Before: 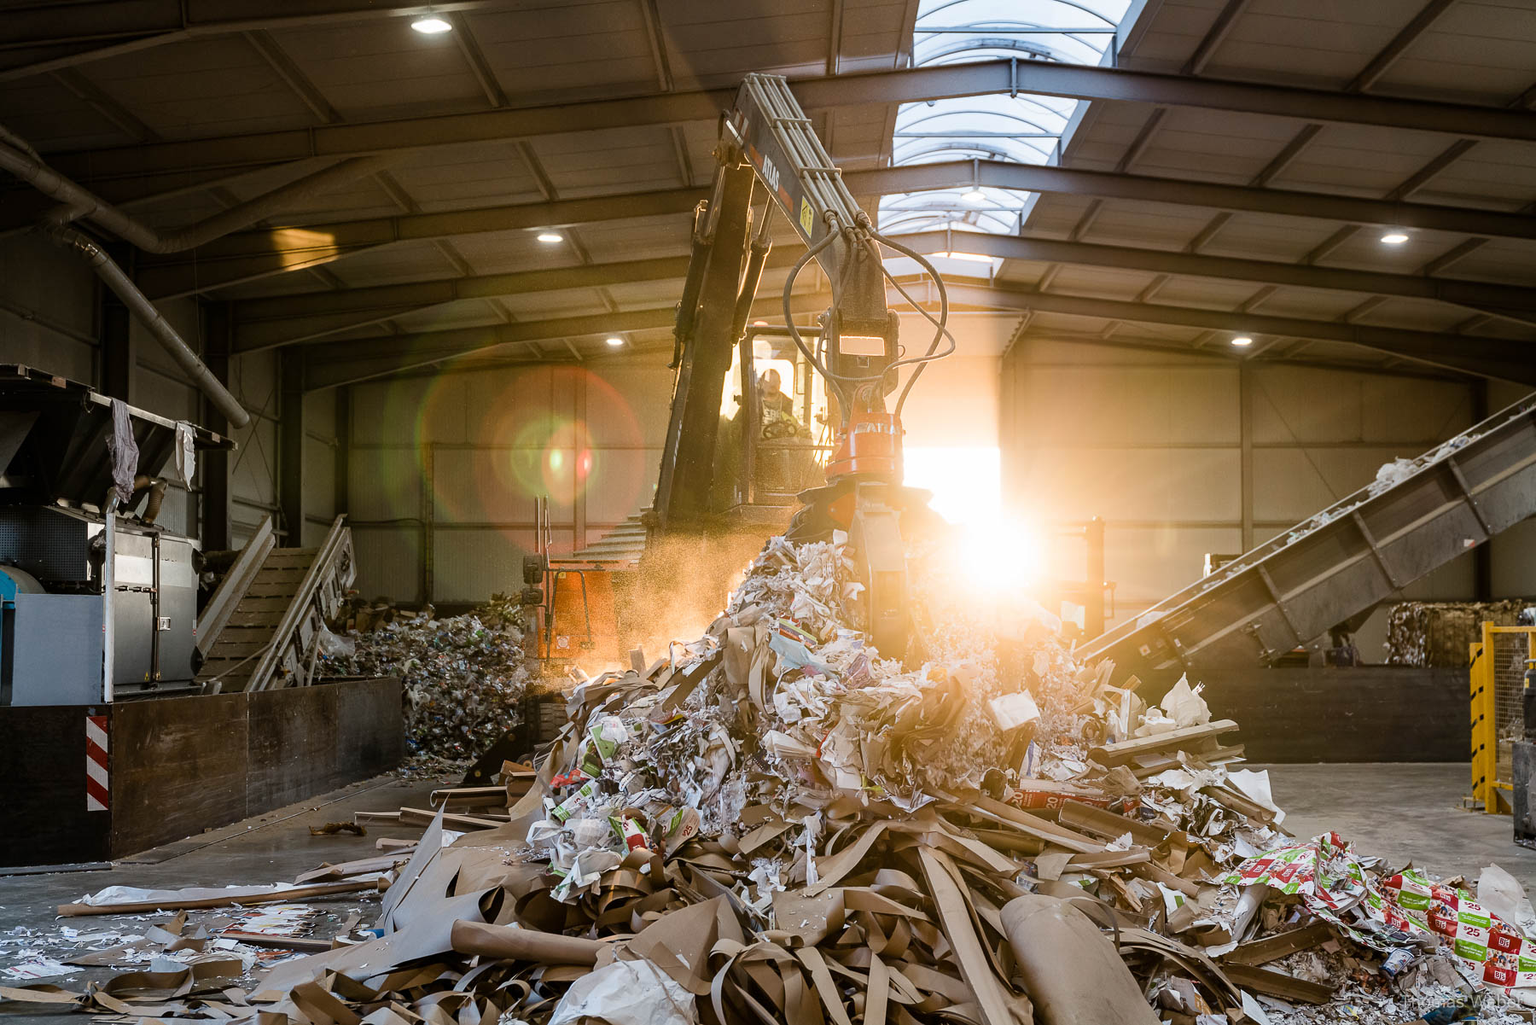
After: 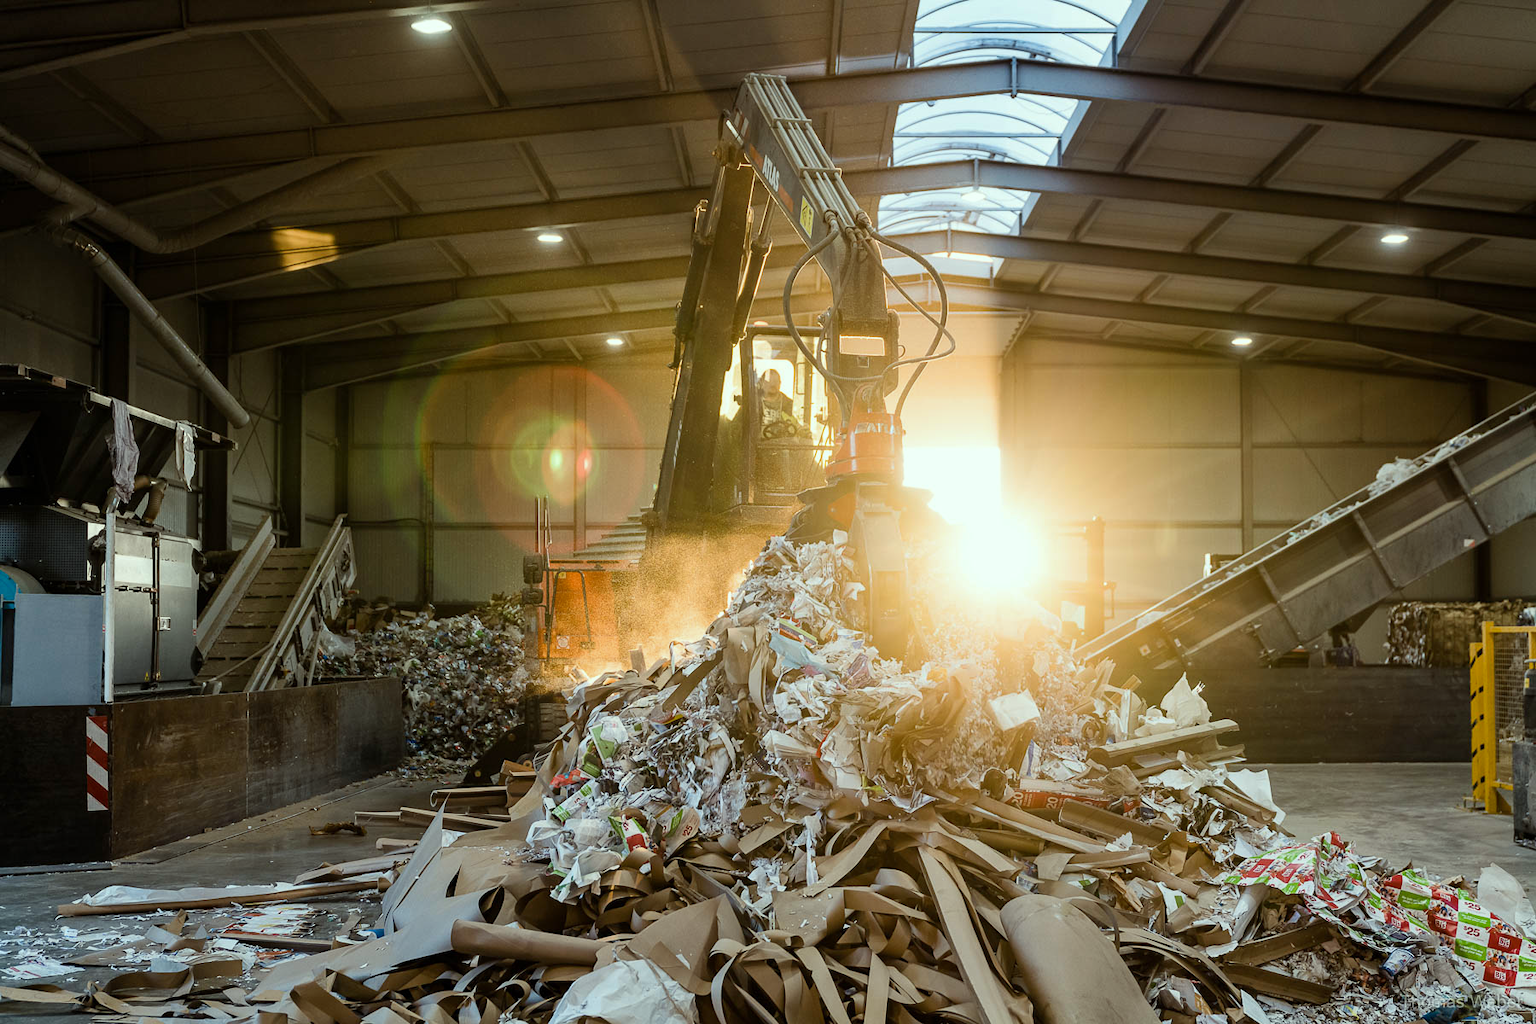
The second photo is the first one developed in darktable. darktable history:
color correction: highlights a* -8.23, highlights b* 3.11
